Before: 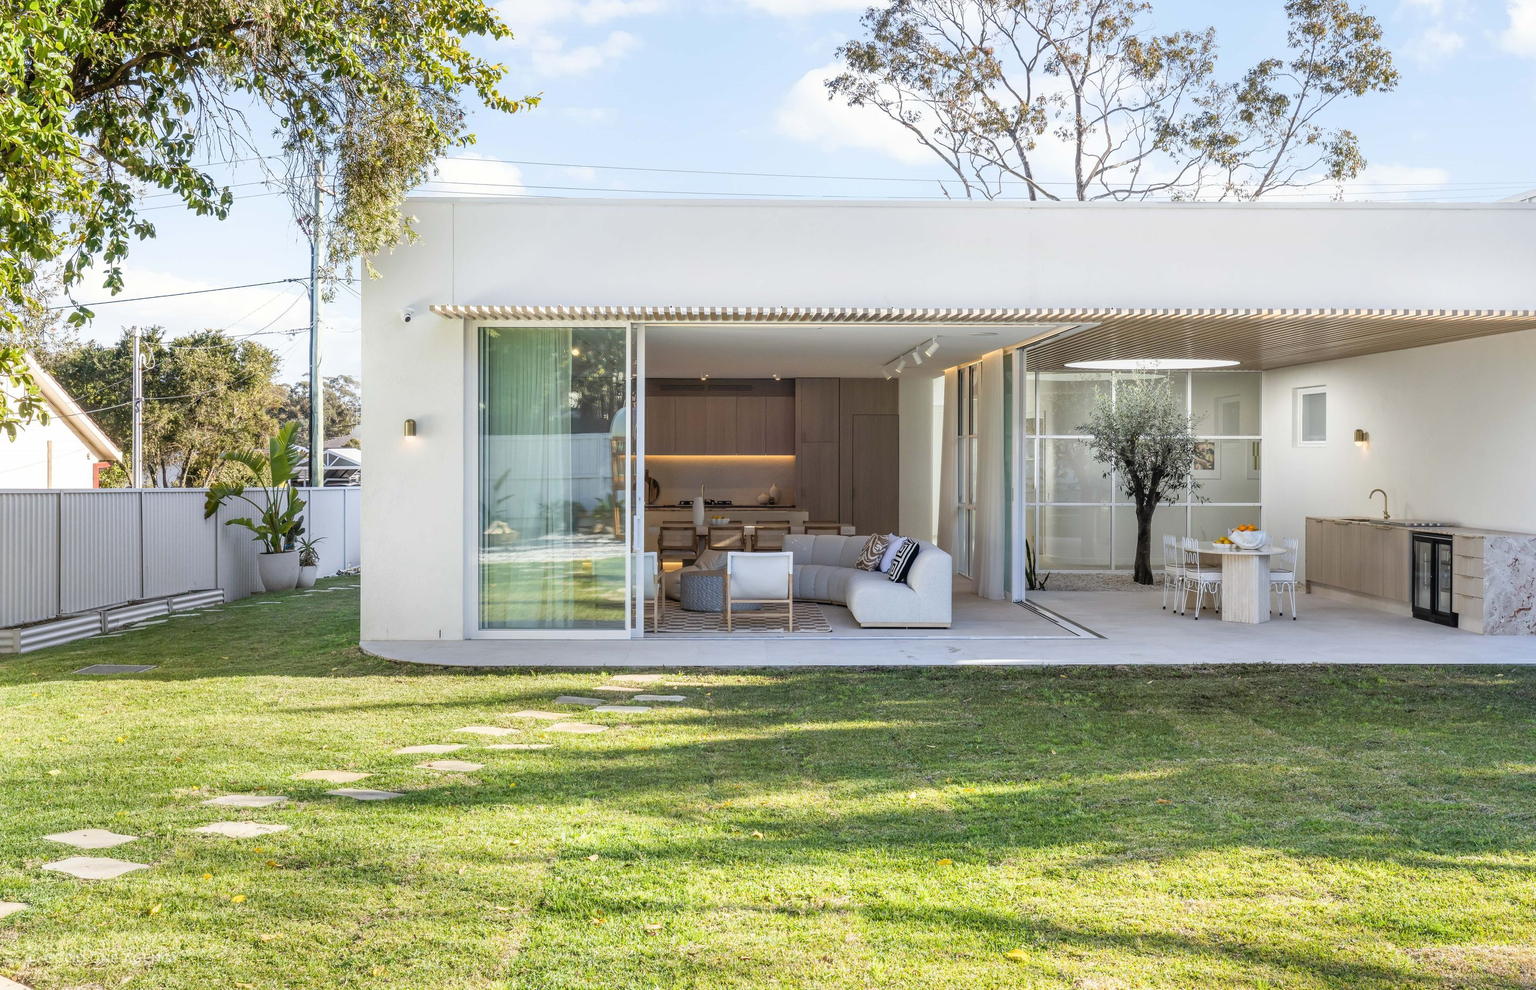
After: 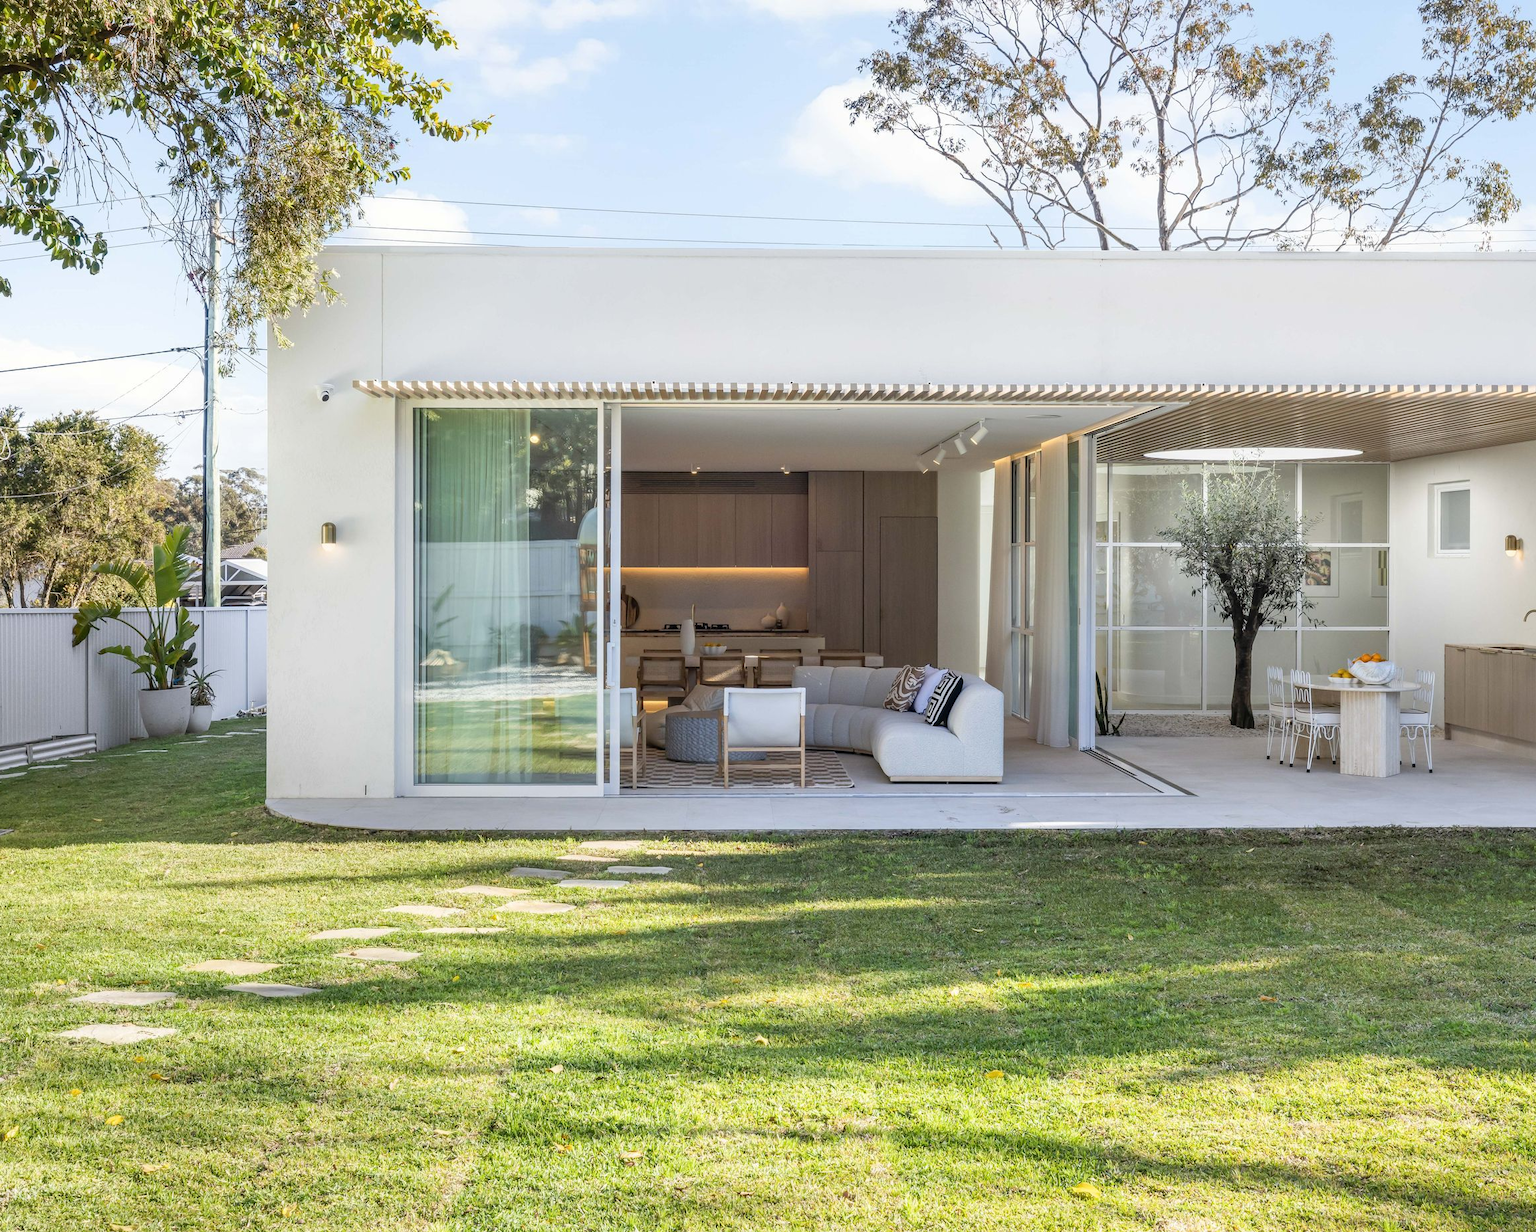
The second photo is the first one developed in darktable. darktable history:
crop and rotate: left 9.554%, right 10.172%
